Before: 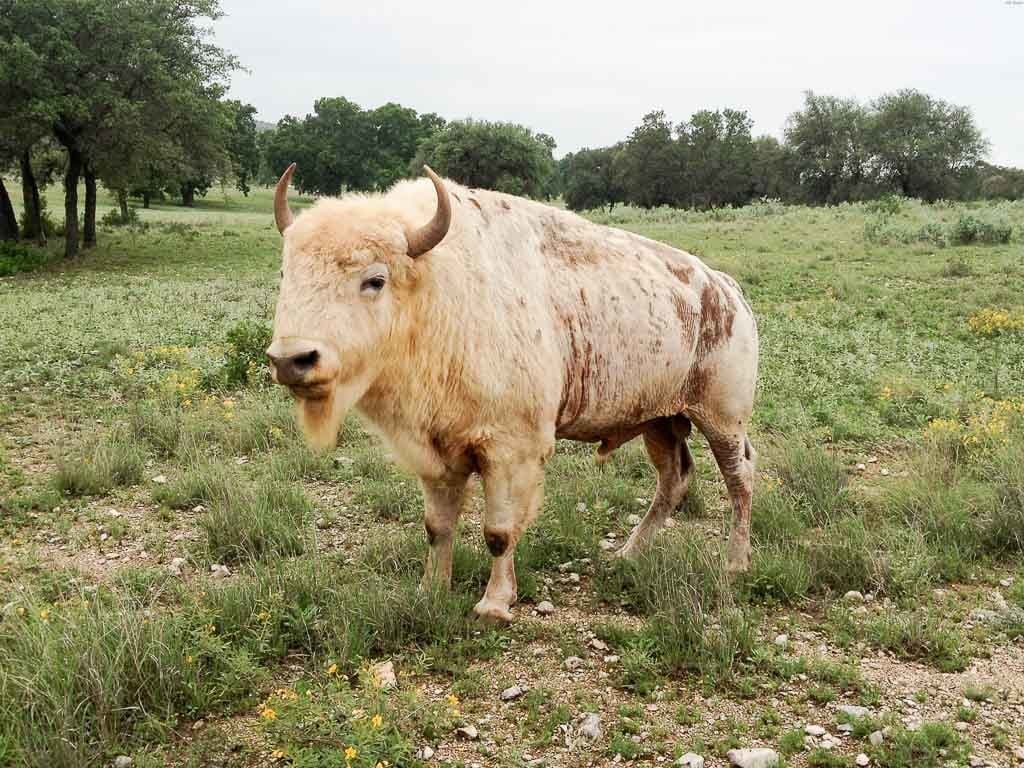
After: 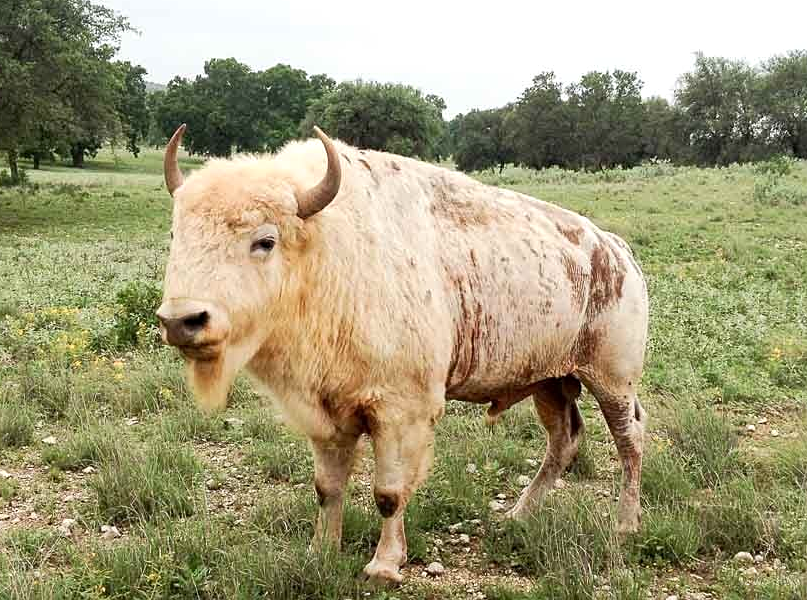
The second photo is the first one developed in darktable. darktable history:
exposure: black level correction 0.001, exposure 0.191 EV, compensate highlight preservation false
crop and rotate: left 10.77%, top 5.1%, right 10.41%, bottom 16.76%
sharpen: amount 0.2
